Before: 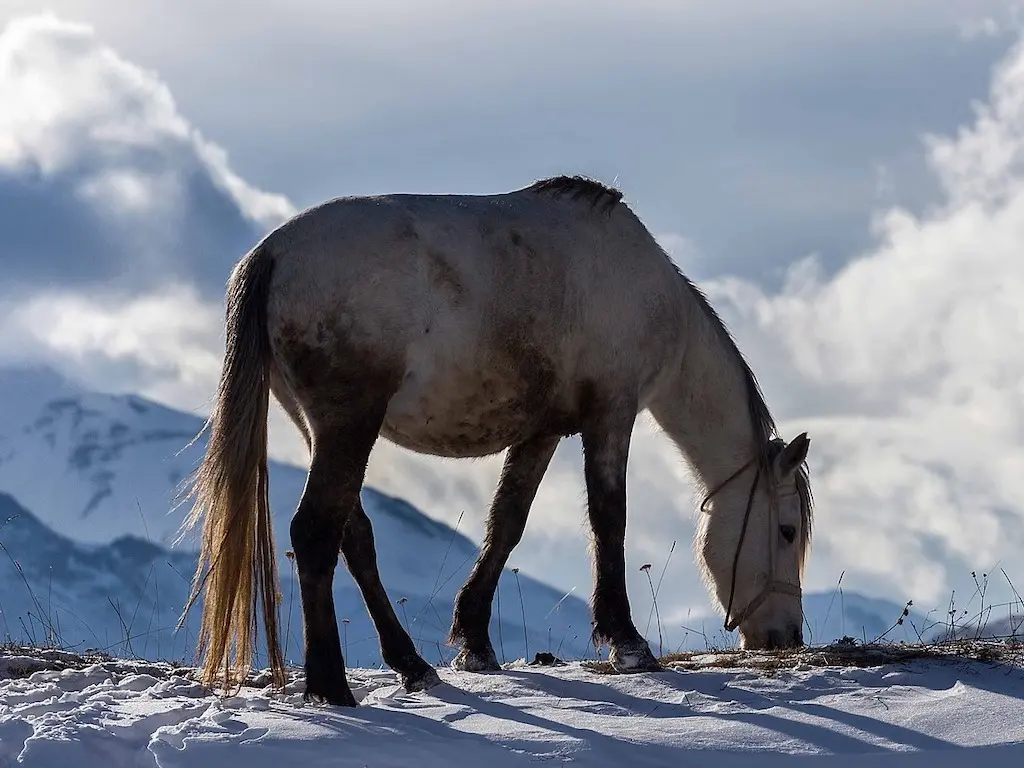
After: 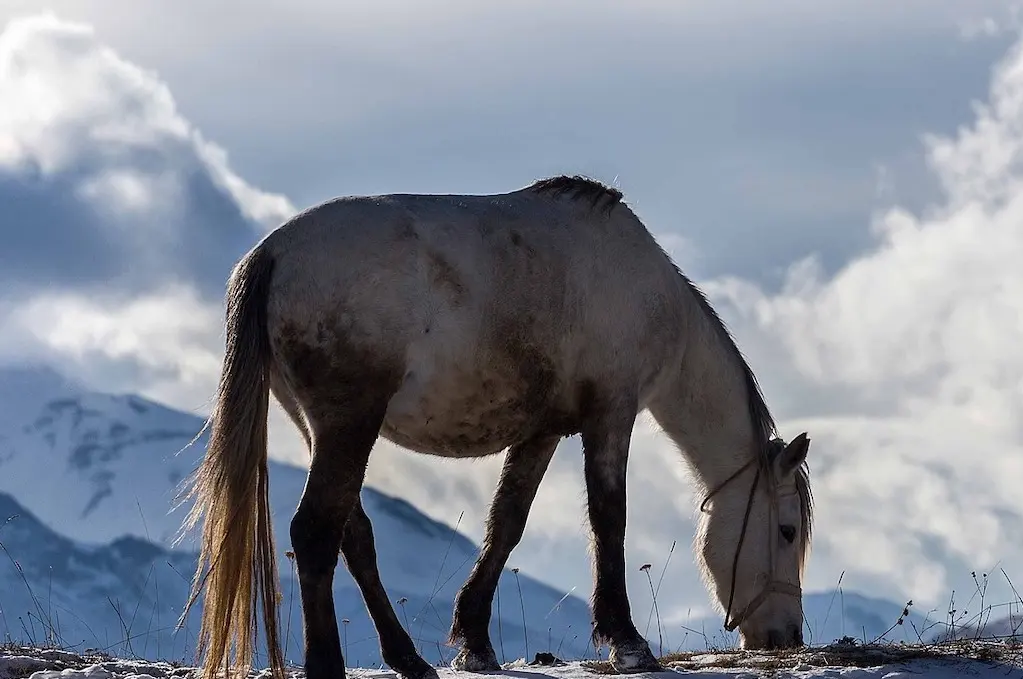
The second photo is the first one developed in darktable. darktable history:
crop and rotate: top 0%, bottom 11.48%
